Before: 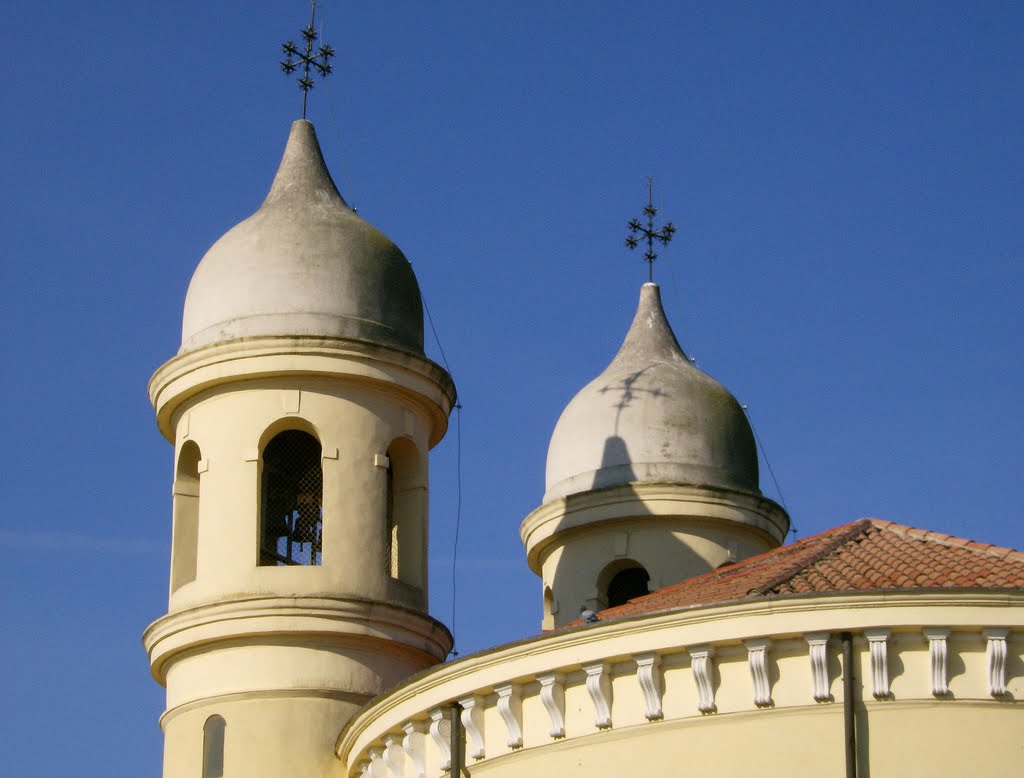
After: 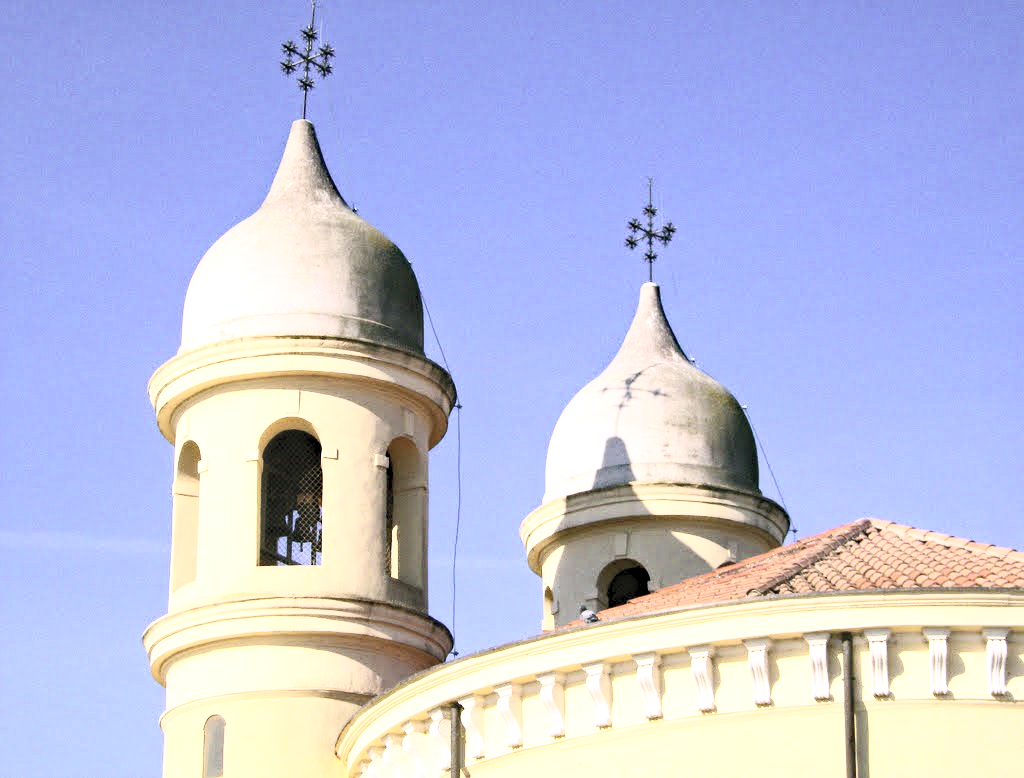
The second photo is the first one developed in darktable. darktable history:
color correction: highlights a* 5.59, highlights b* 5.24, saturation 0.68
color calibration: illuminant as shot in camera, x 0.358, y 0.373, temperature 4628.91 K
haze removal: strength 0.29, distance 0.25, compatibility mode true, adaptive false
exposure: exposure 1 EV, compensate highlight preservation false
contrast brightness saturation: contrast 0.39, brightness 0.53
white balance: red 0.986, blue 1.01
